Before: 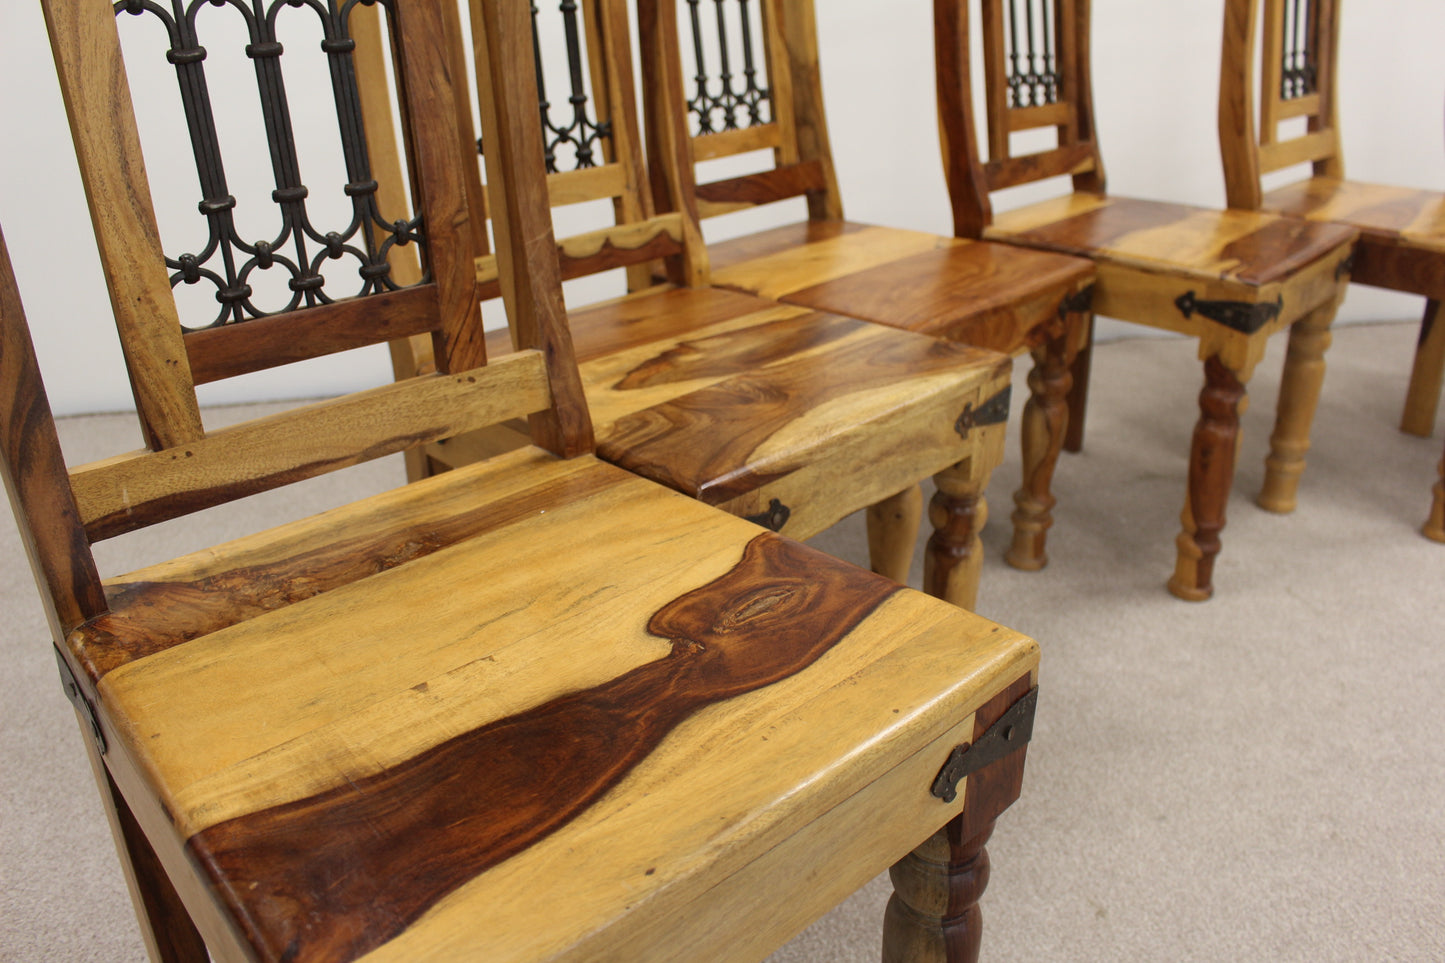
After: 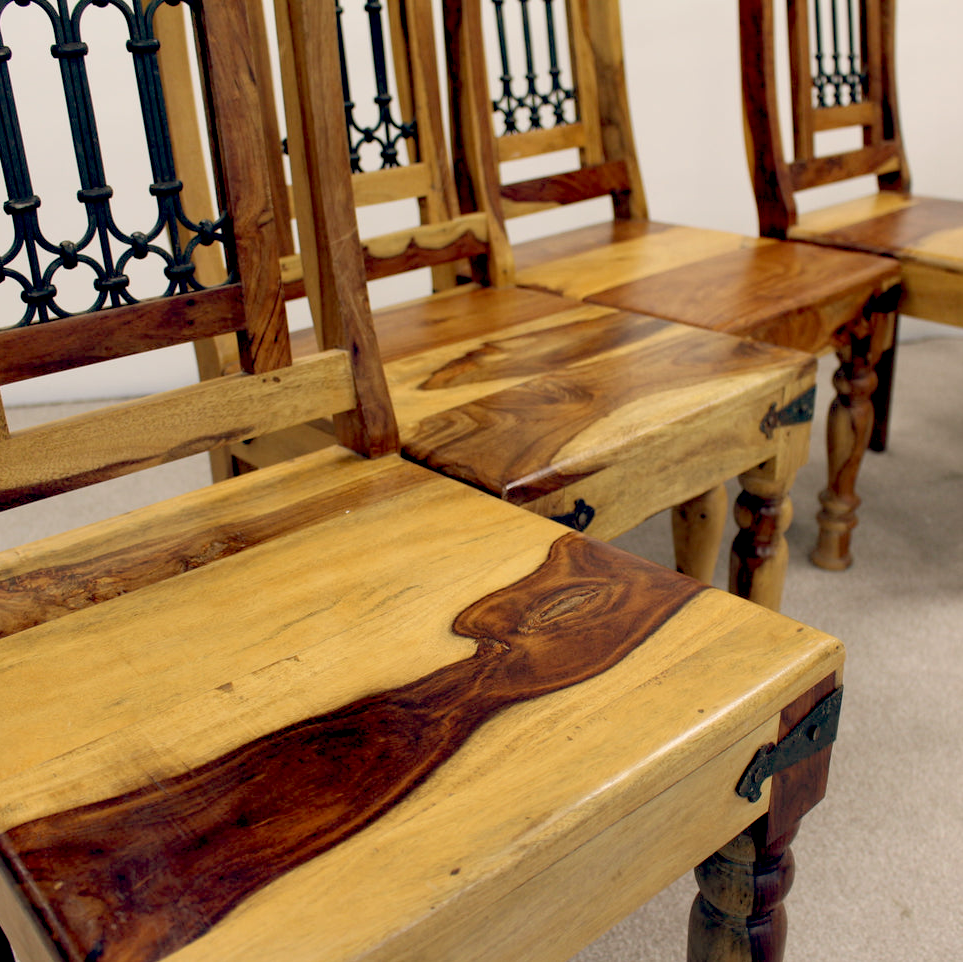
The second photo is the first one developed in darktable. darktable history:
color balance: lift [0.975, 0.993, 1, 1.015], gamma [1.1, 1, 1, 0.945], gain [1, 1.04, 1, 0.95]
crop and rotate: left 13.537%, right 19.796%
